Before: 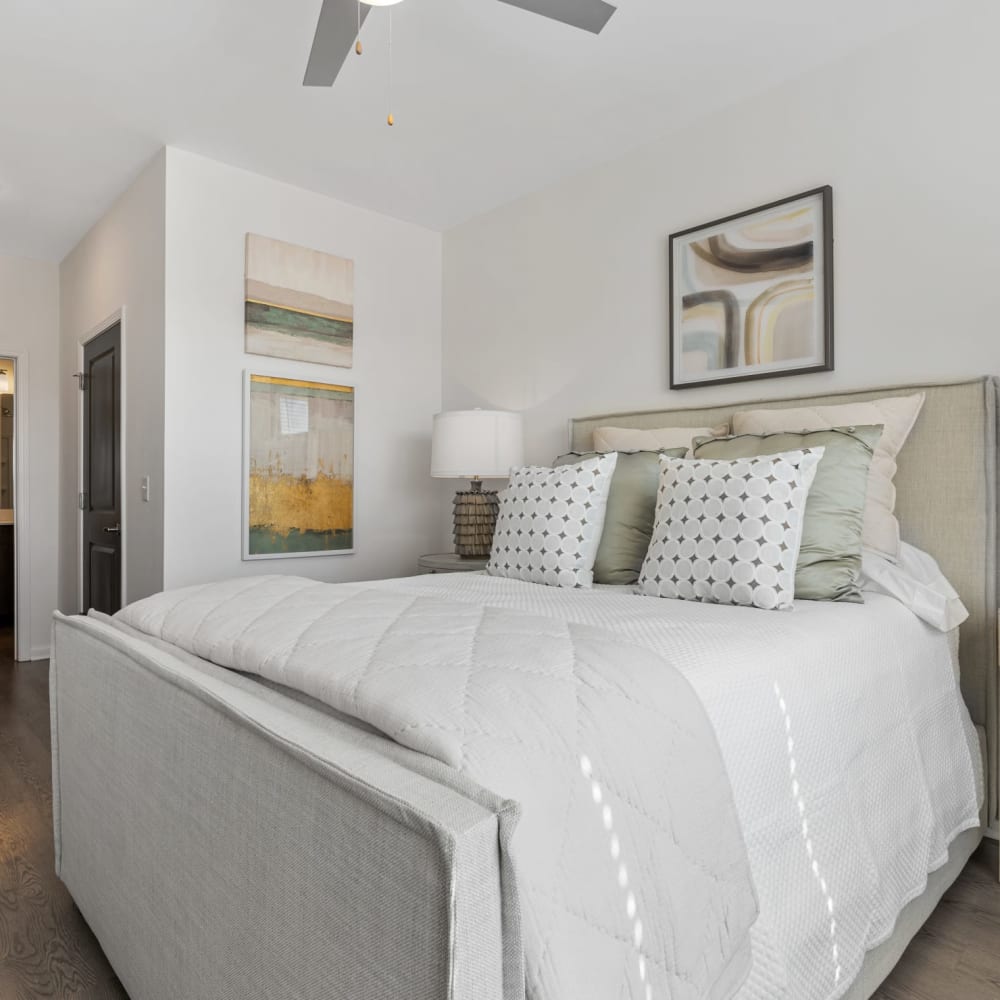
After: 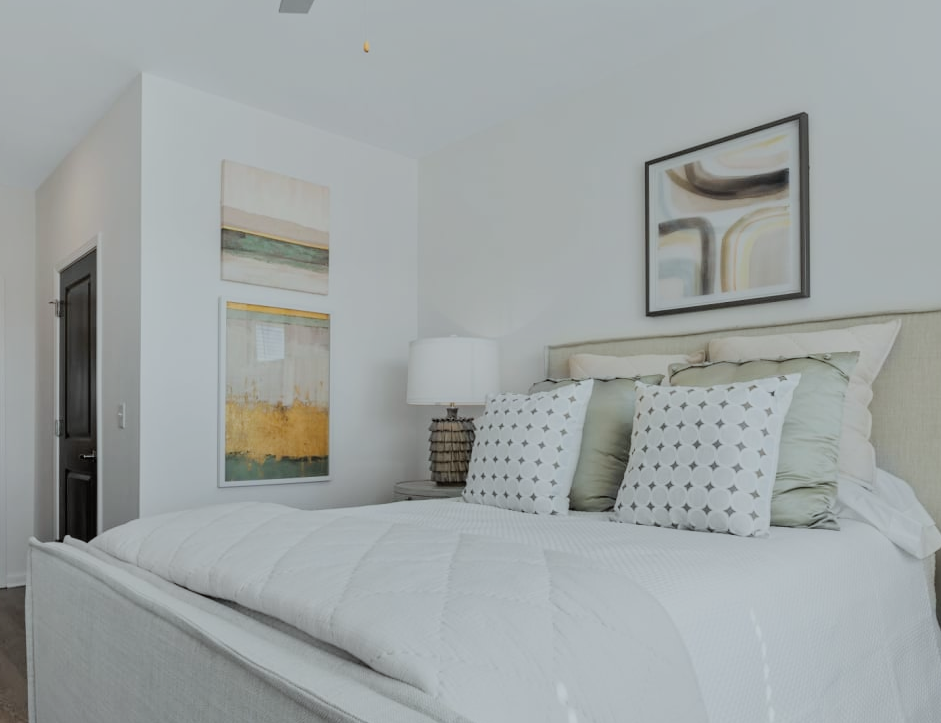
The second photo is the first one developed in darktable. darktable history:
filmic rgb: black relative exposure -6.79 EV, white relative exposure 5.91 EV, hardness 2.72, iterations of high-quality reconstruction 10
color calibration: illuminant as shot in camera, x 0.359, y 0.363, temperature 4575.52 K
crop: left 2.471%, top 7.364%, right 3.396%, bottom 20.314%
